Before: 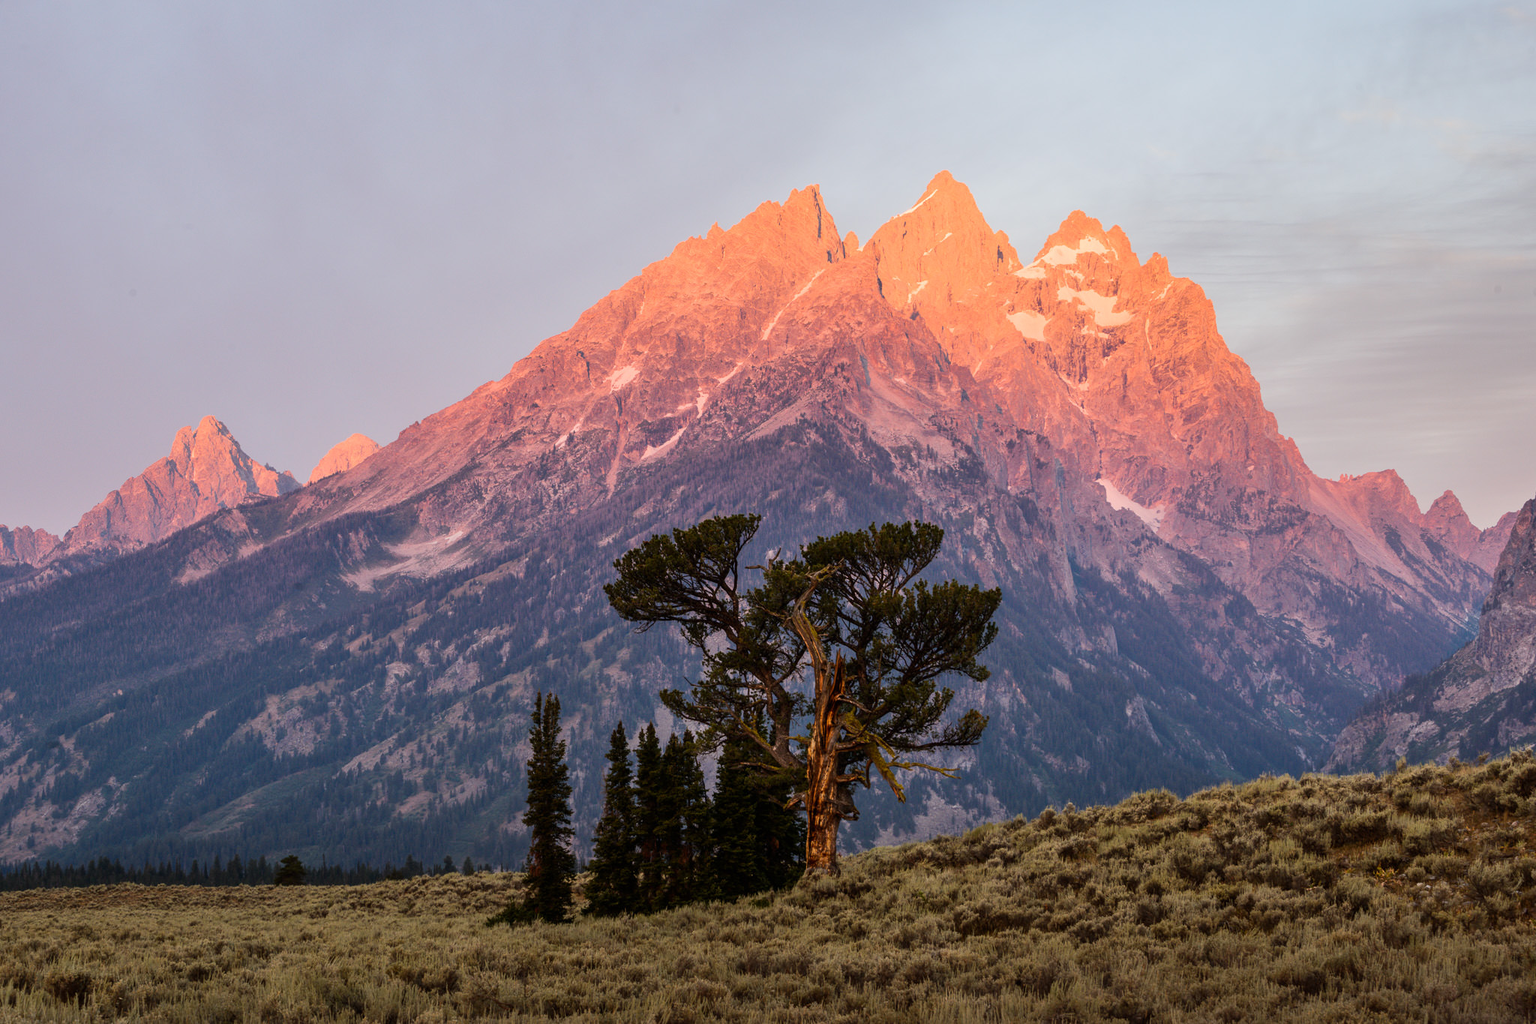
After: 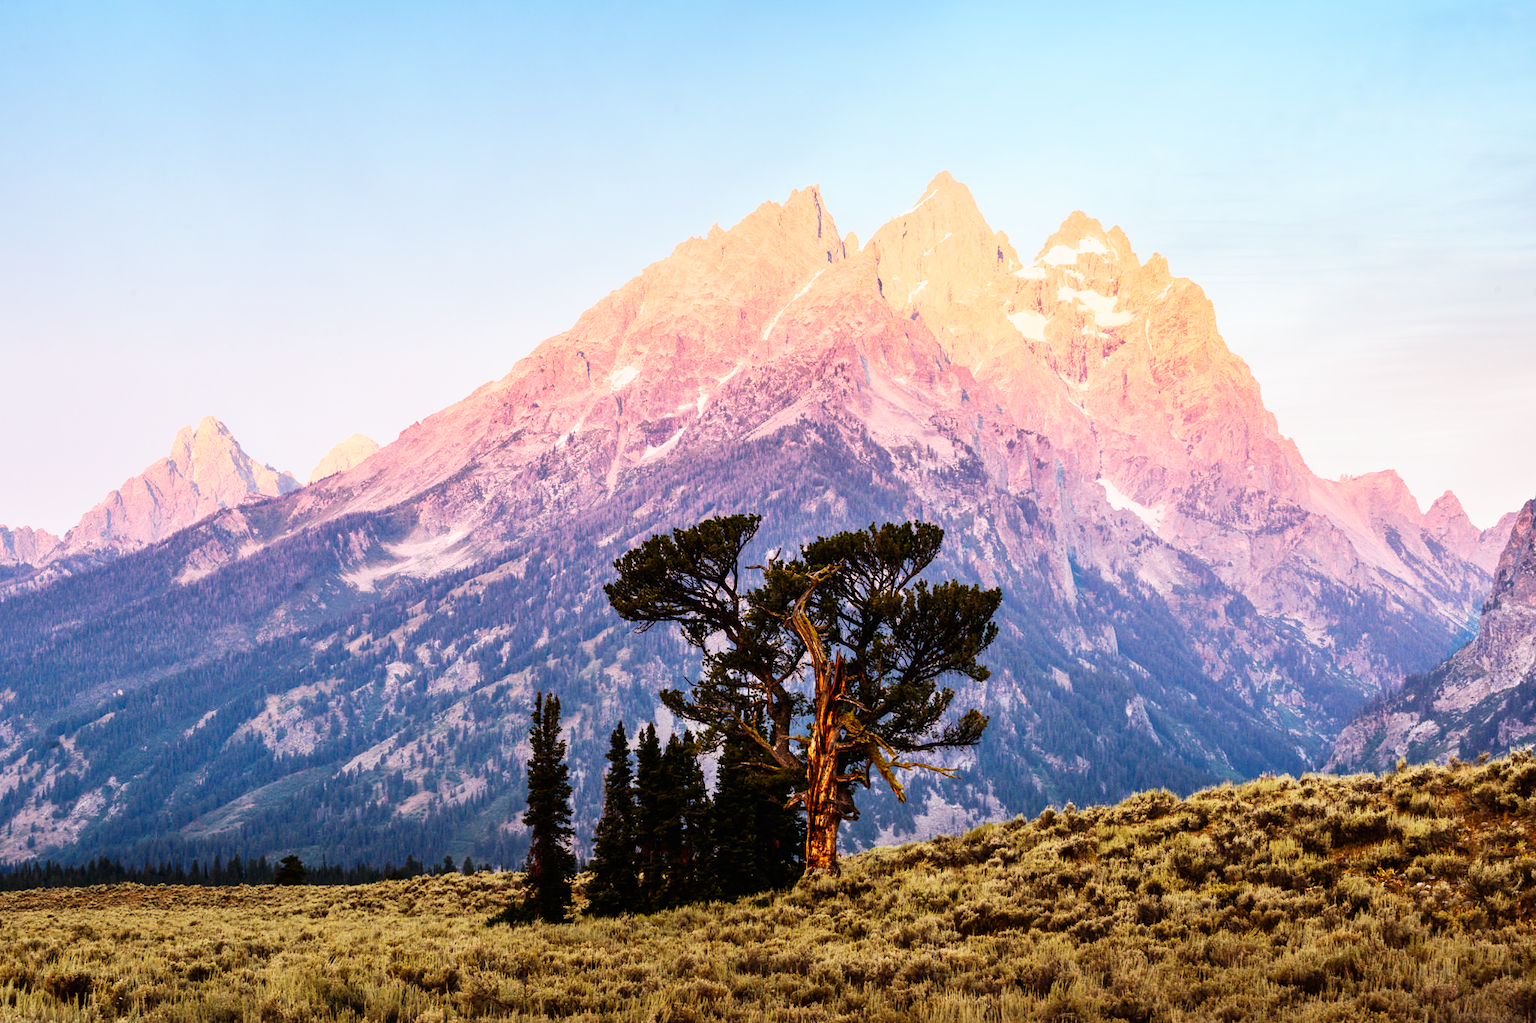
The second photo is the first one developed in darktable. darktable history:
base curve: curves: ch0 [(0, 0) (0.007, 0.004) (0.027, 0.03) (0.046, 0.07) (0.207, 0.54) (0.442, 0.872) (0.673, 0.972) (1, 1)], preserve colors none
graduated density: density 2.02 EV, hardness 44%, rotation 0.374°, offset 8.21, hue 208.8°, saturation 97%
